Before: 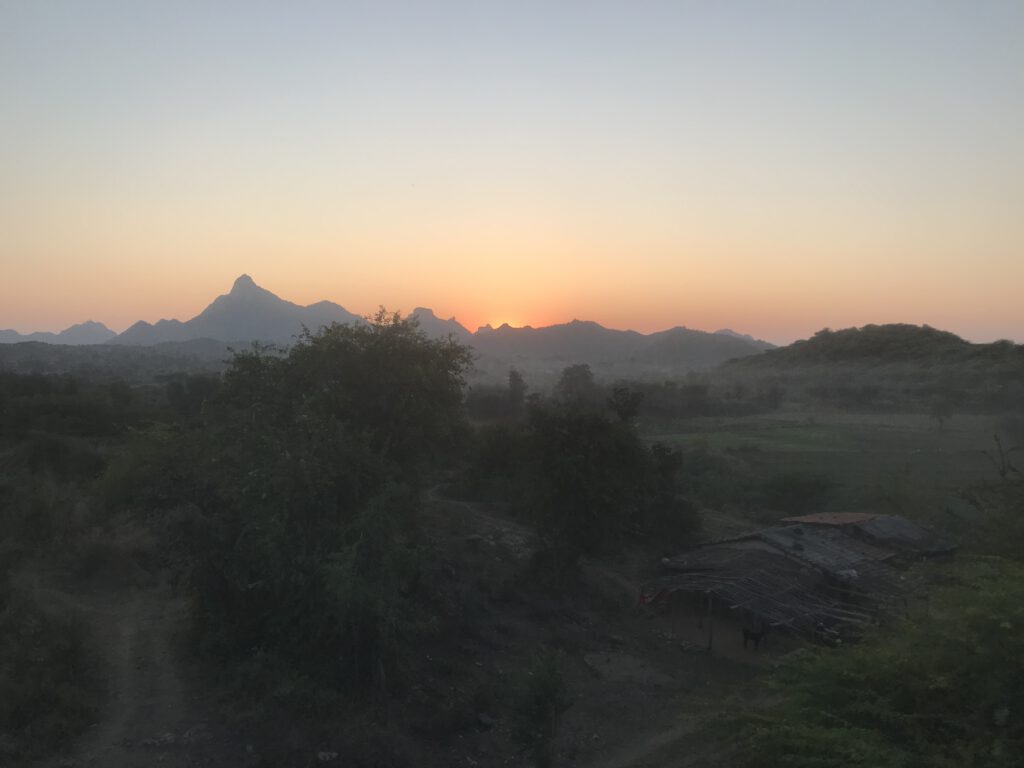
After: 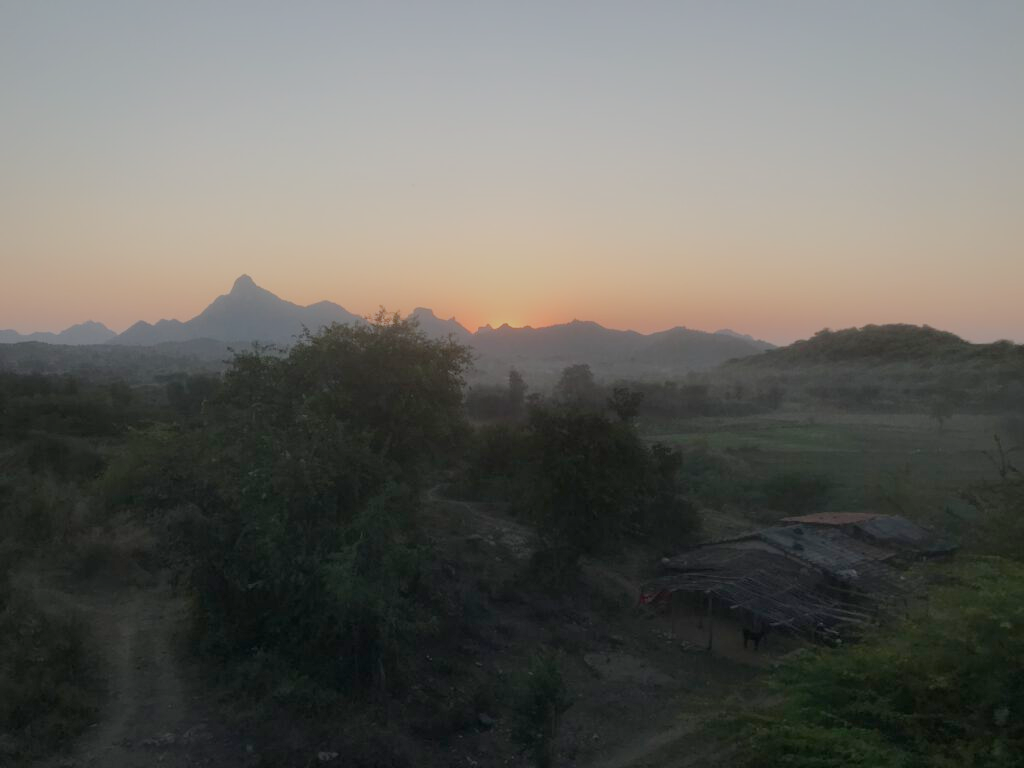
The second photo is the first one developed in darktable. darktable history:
filmic rgb: black relative exposure -8.78 EV, white relative exposure 4.98 EV, target black luminance 0%, hardness 3.77, latitude 65.59%, contrast 0.824, shadows ↔ highlights balance 19.52%, preserve chrominance no, color science v5 (2021), contrast in shadows safe, contrast in highlights safe
